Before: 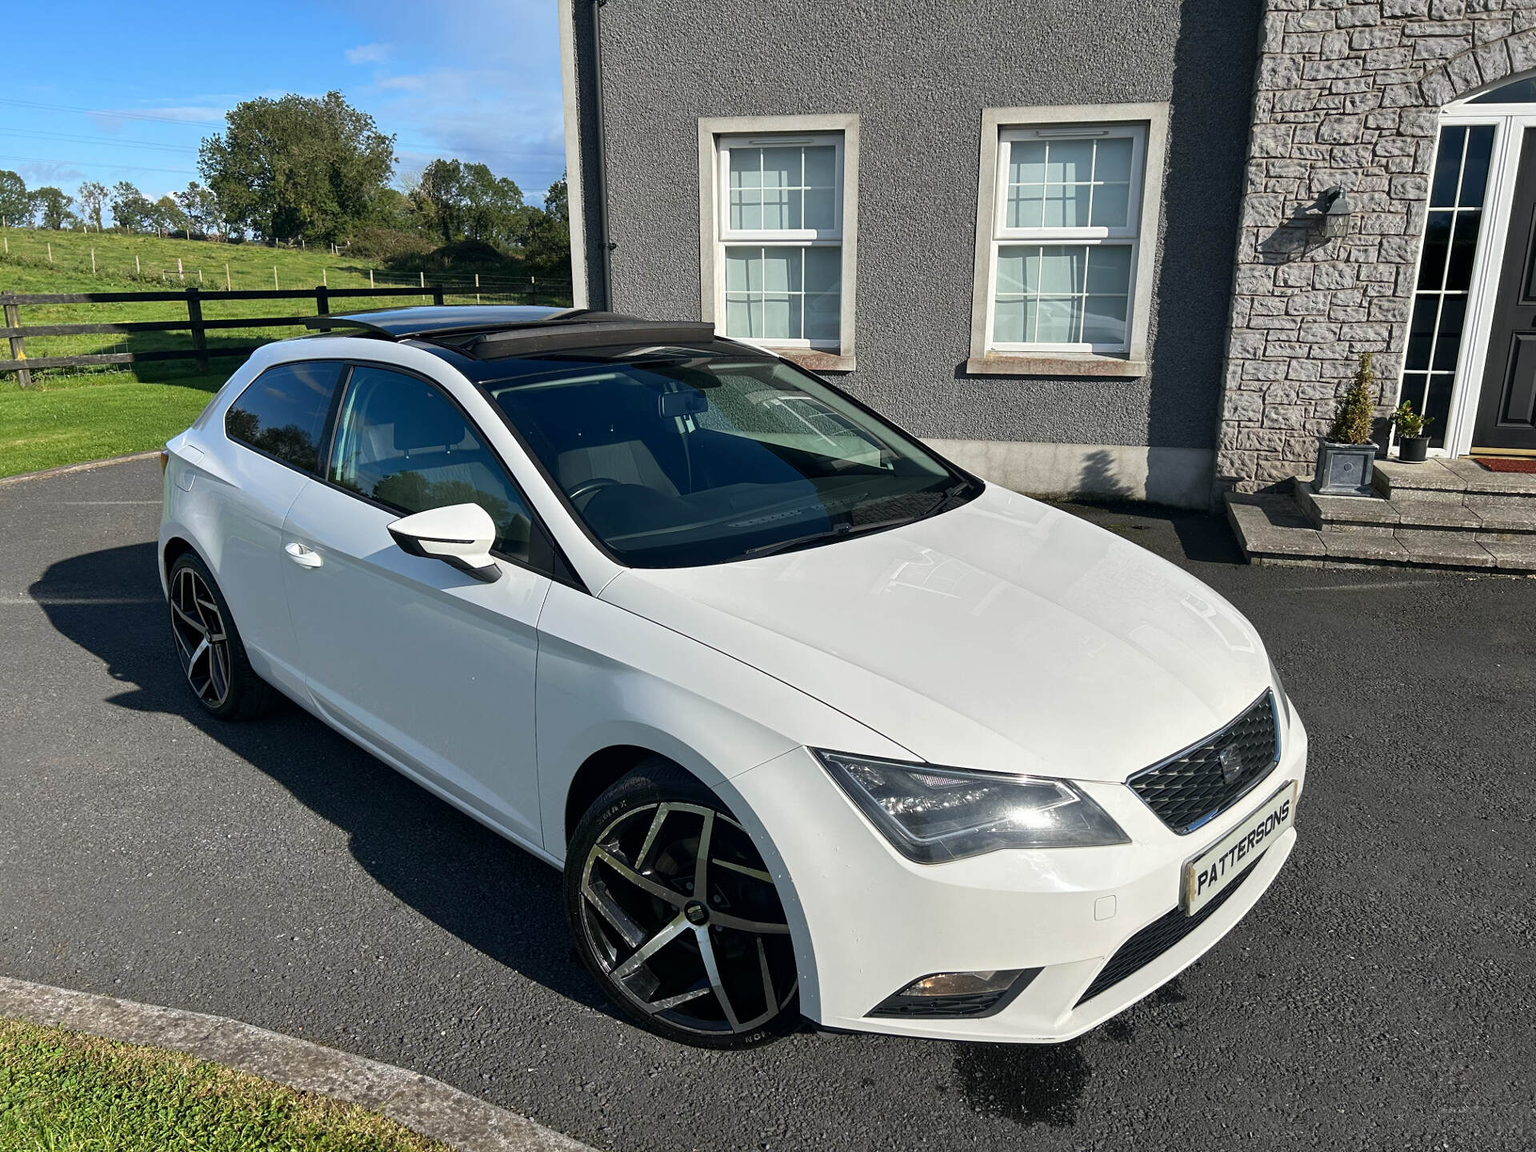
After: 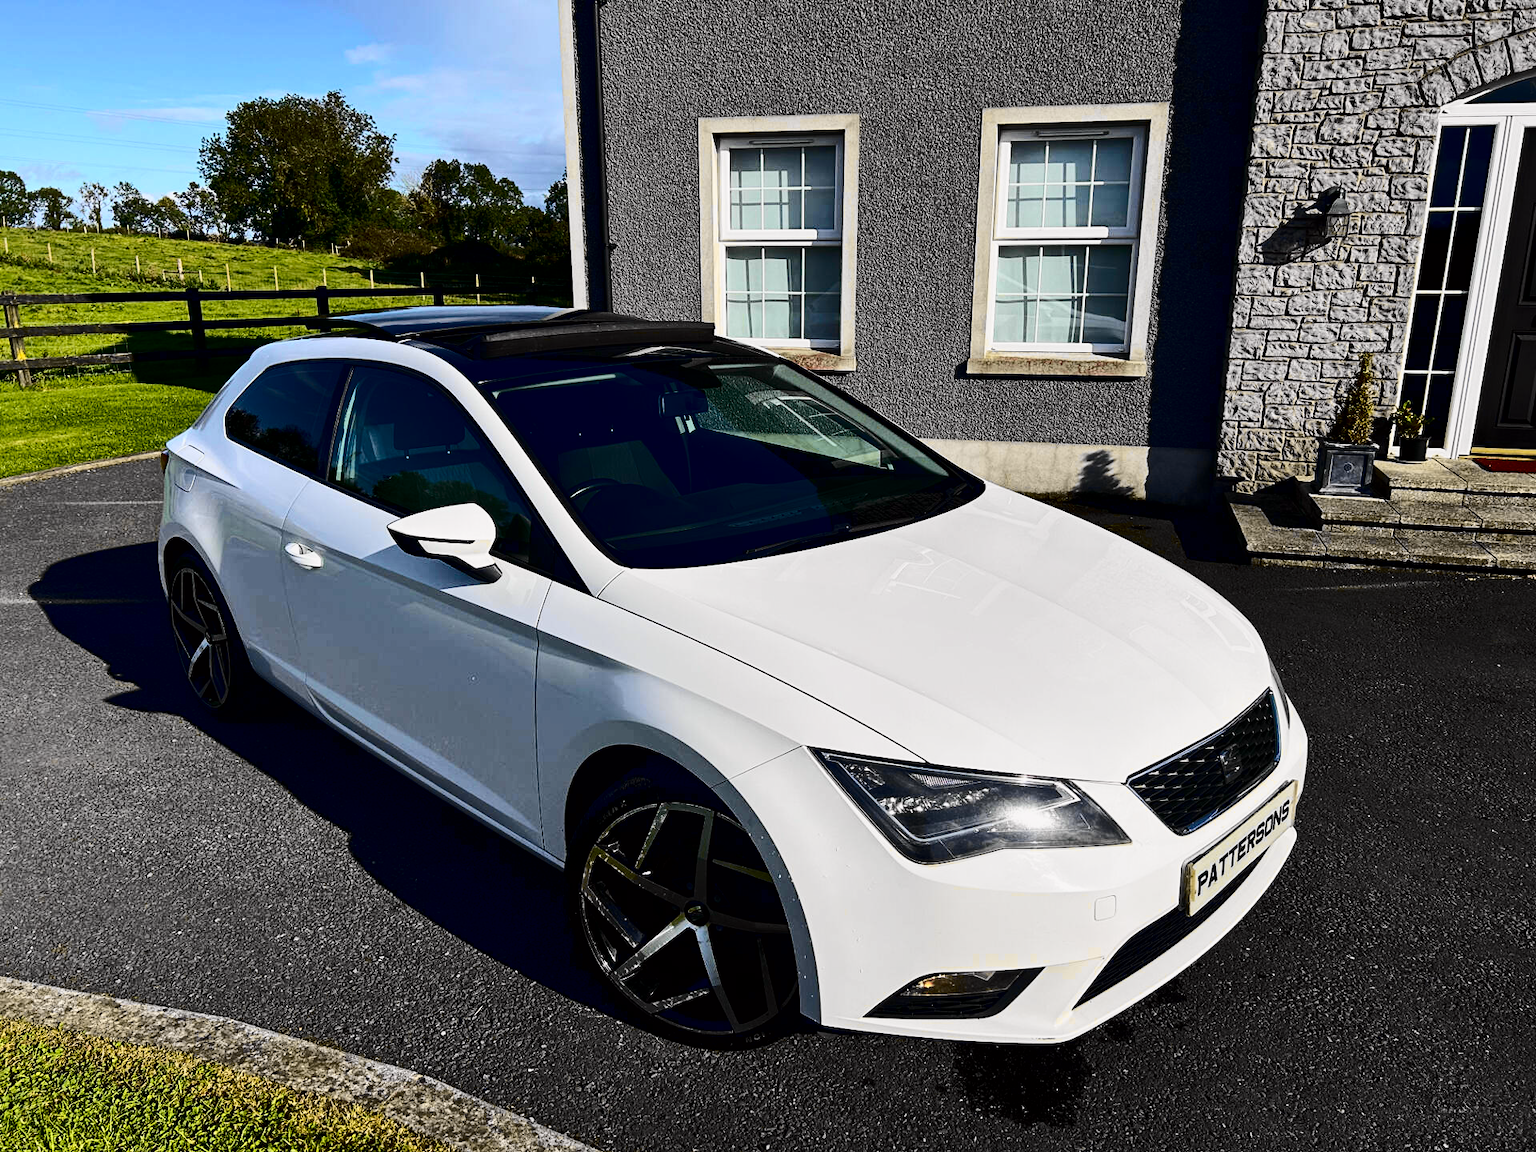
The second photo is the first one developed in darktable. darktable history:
contrast brightness saturation: contrast 0.237, brightness -0.221, saturation 0.141
tone curve: curves: ch0 [(0.017, 0) (0.107, 0.071) (0.295, 0.264) (0.447, 0.507) (0.54, 0.618) (0.733, 0.791) (0.879, 0.898) (1, 0.97)]; ch1 [(0, 0) (0.393, 0.415) (0.447, 0.448) (0.485, 0.497) (0.523, 0.515) (0.544, 0.55) (0.59, 0.609) (0.686, 0.686) (1, 1)]; ch2 [(0, 0) (0.369, 0.388) (0.449, 0.431) (0.499, 0.5) (0.521, 0.505) (0.53, 0.538) (0.579, 0.601) (0.669, 0.733) (1, 1)], color space Lab, independent channels, preserve colors none
